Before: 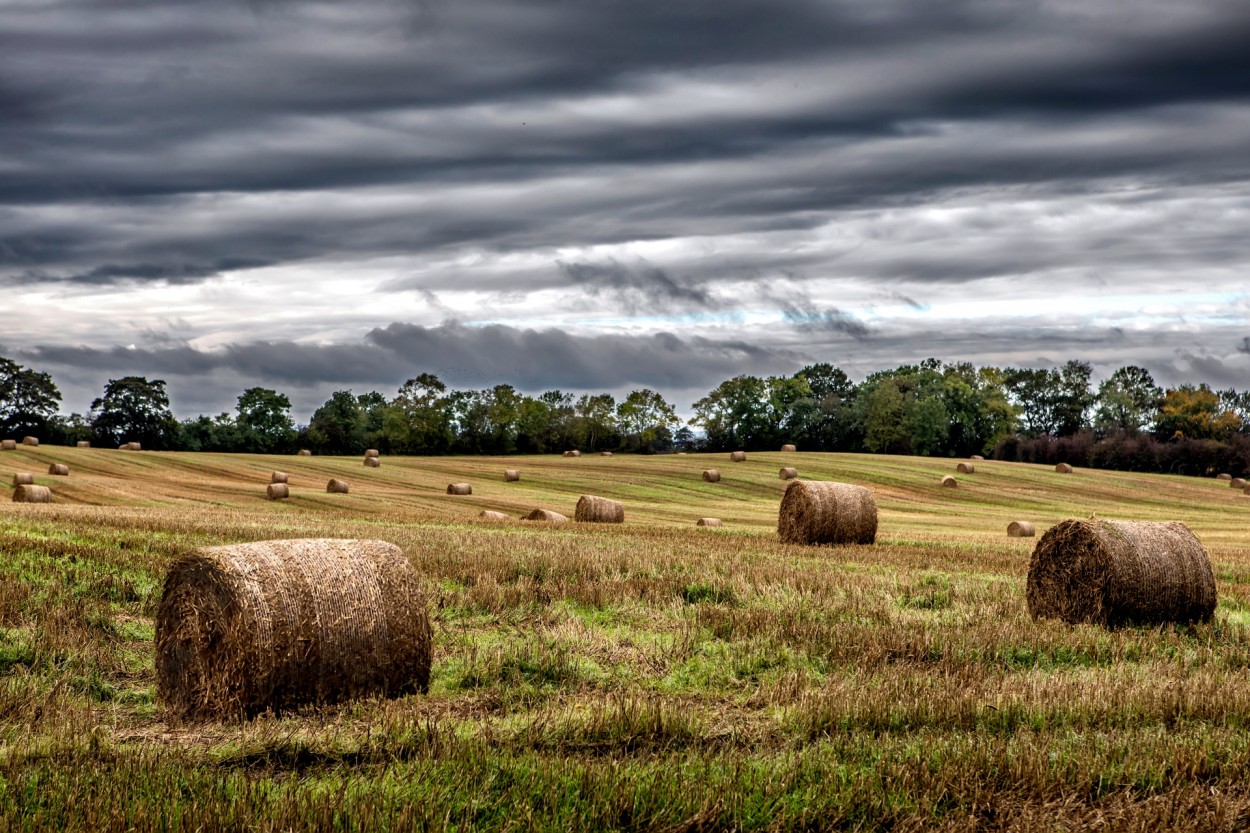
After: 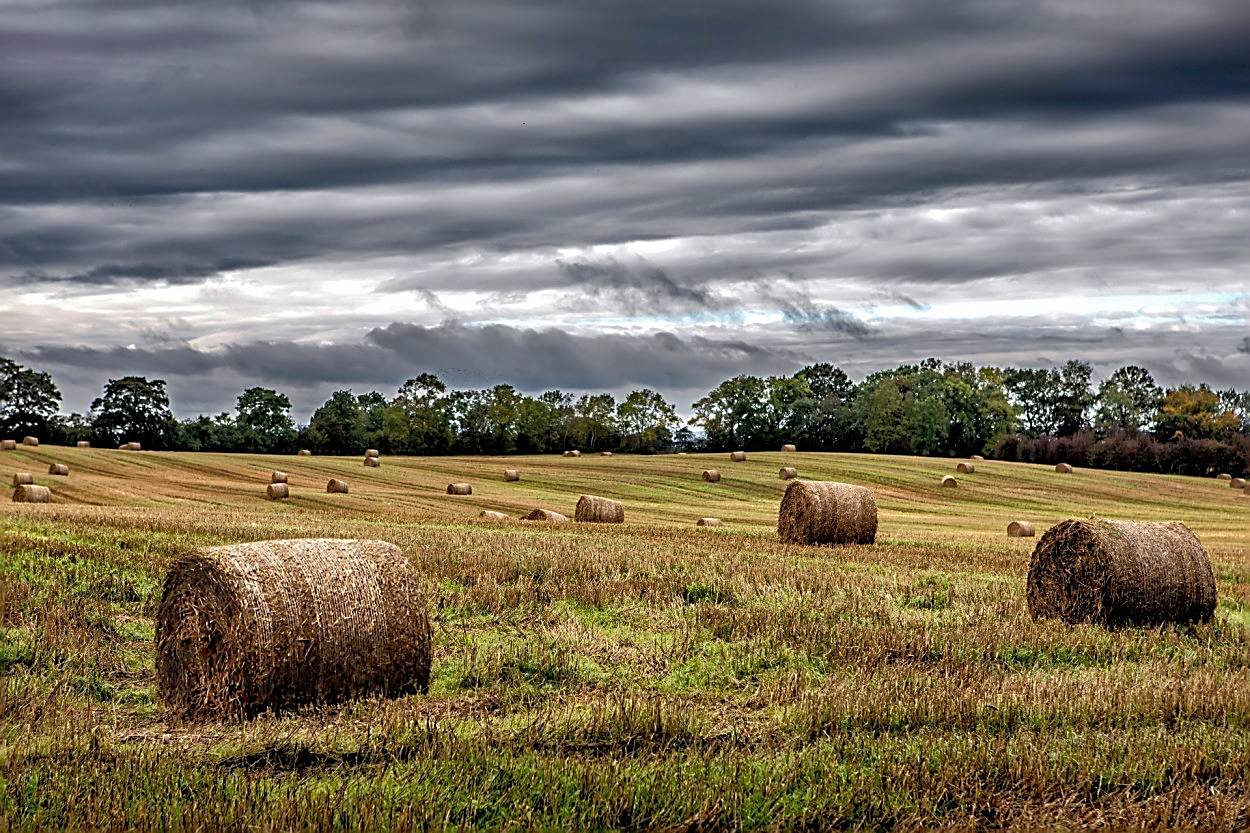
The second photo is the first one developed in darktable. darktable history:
sharpen: amount 0.888
shadows and highlights: on, module defaults
